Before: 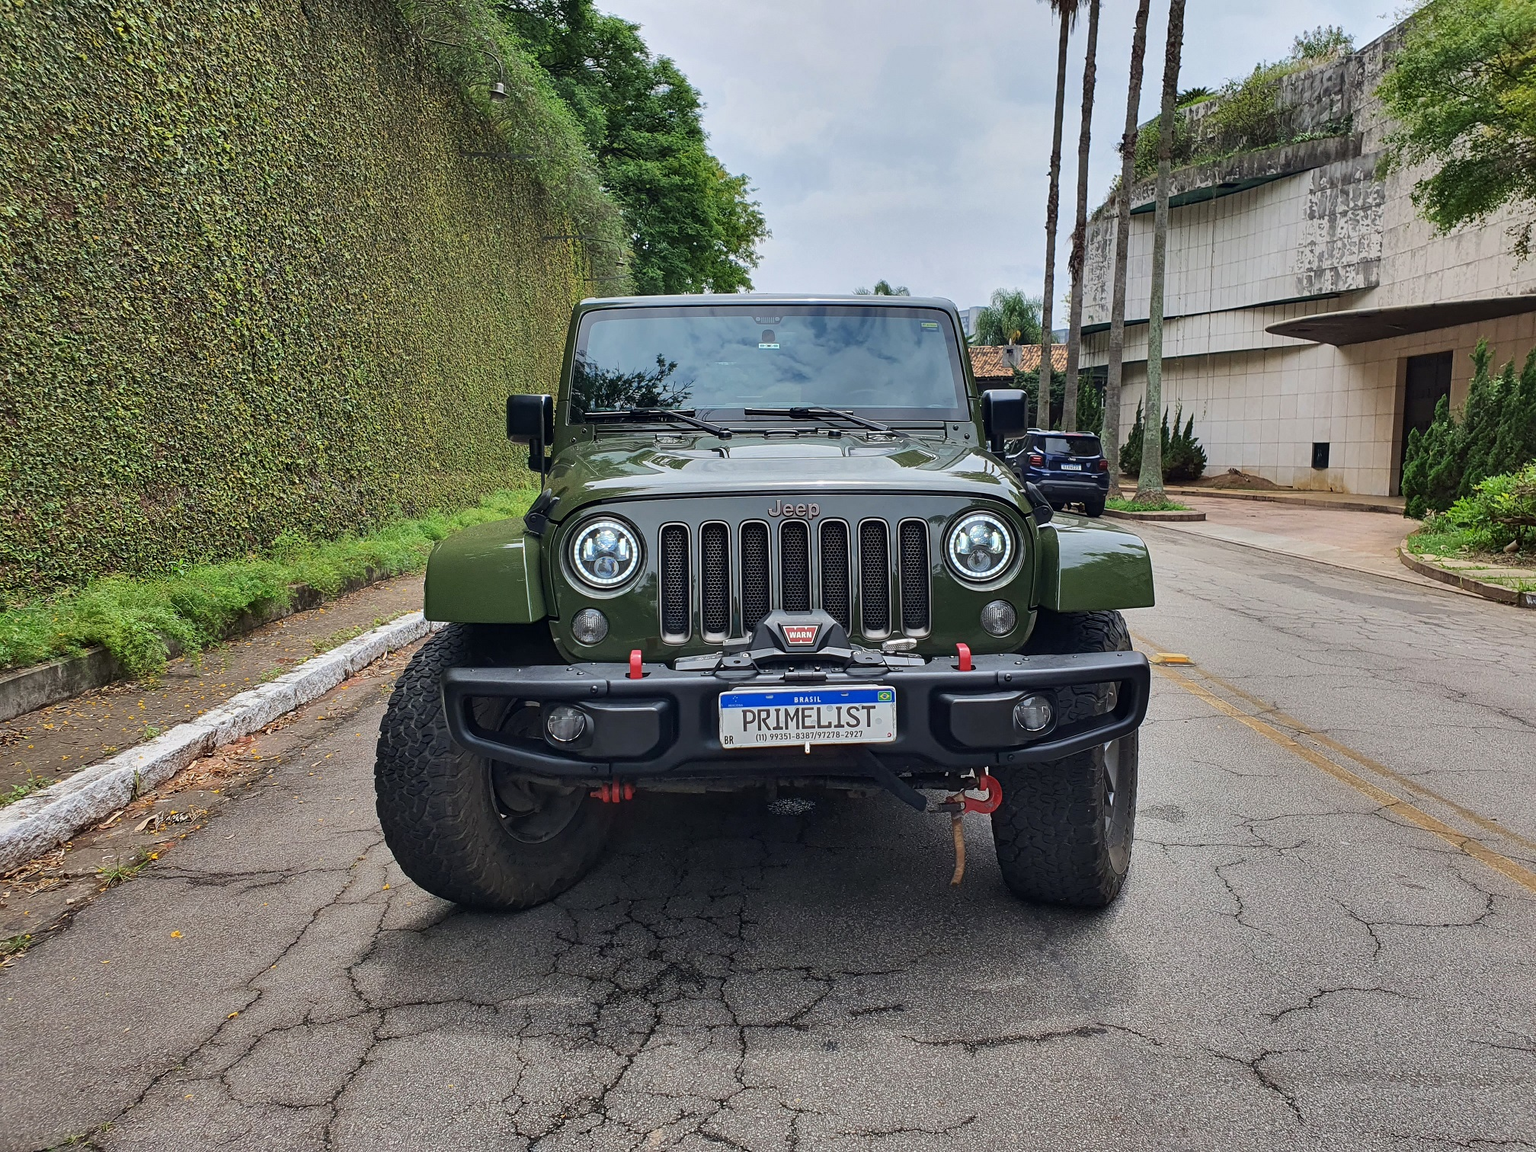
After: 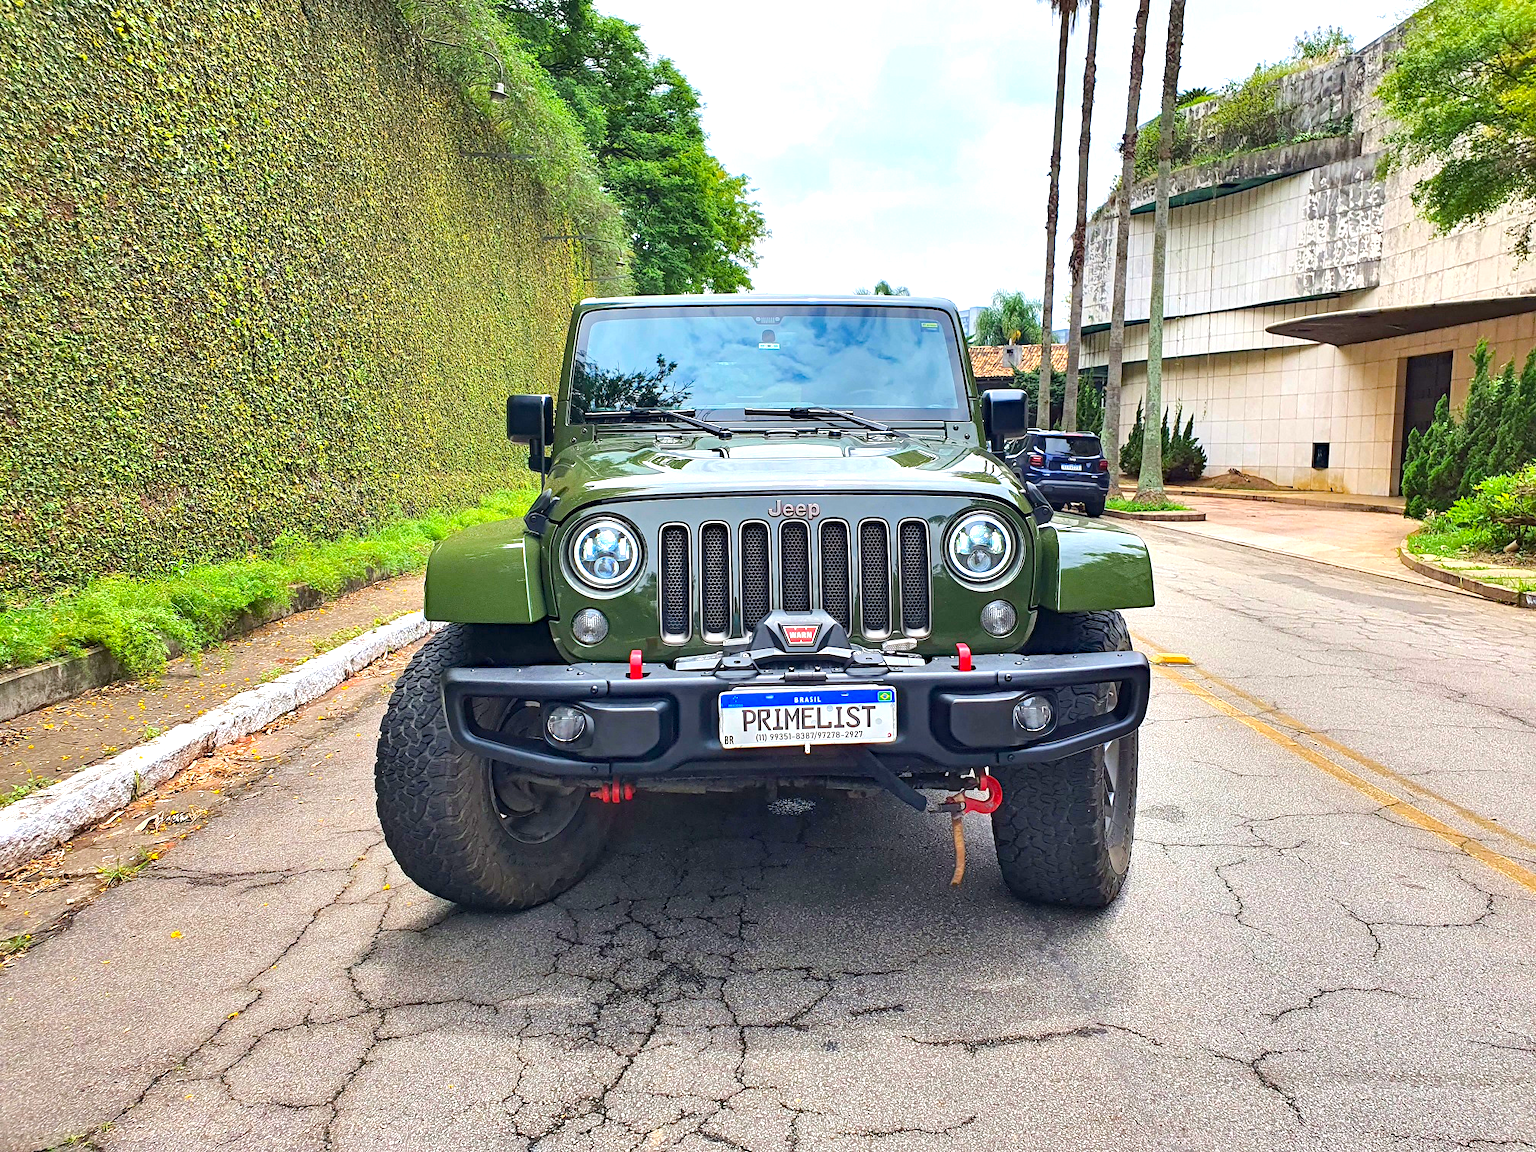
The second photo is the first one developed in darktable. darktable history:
exposure: black level correction 0, exposure 1.015 EV, compensate exposure bias true, compensate highlight preservation false
haze removal: compatibility mode true, adaptive false
color balance rgb: perceptual saturation grading › global saturation 25%, perceptual brilliance grading › mid-tones 10%, perceptual brilliance grading › shadows 15%, global vibrance 20%
